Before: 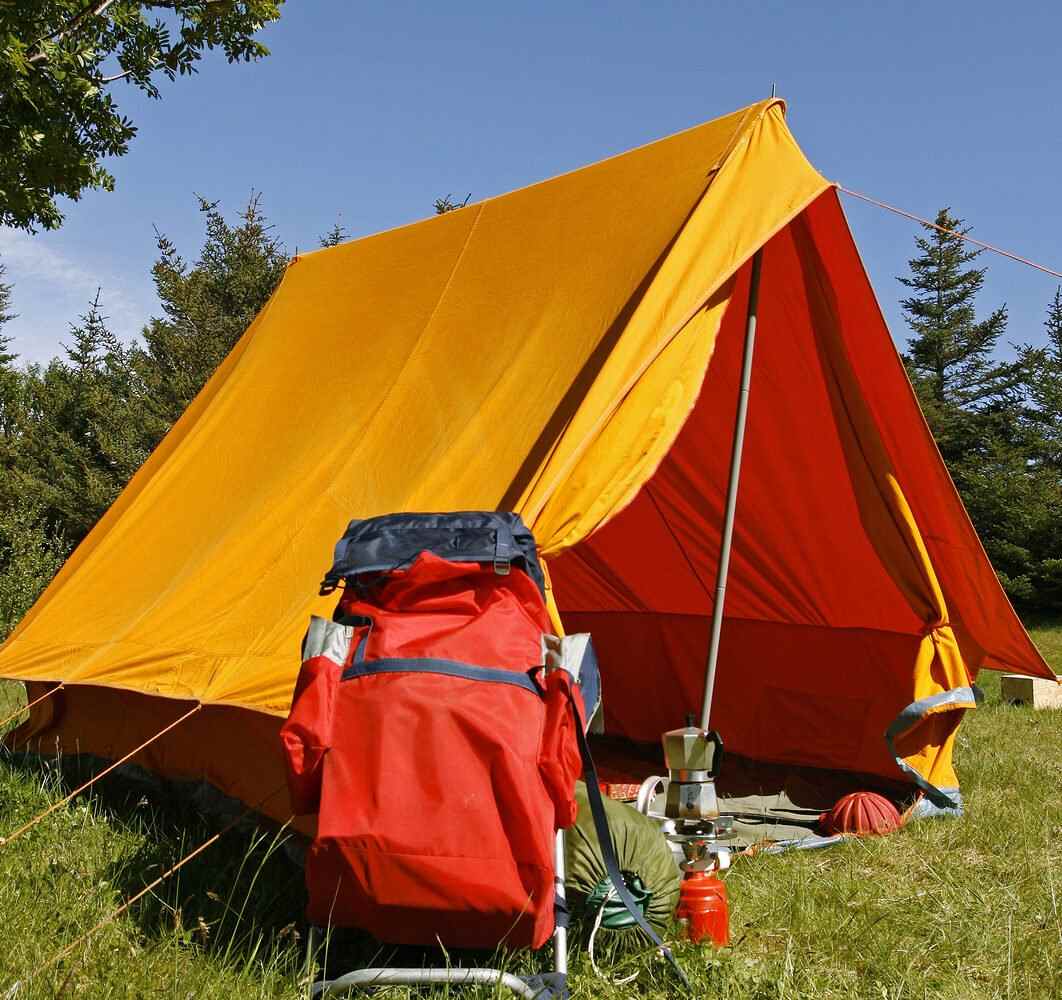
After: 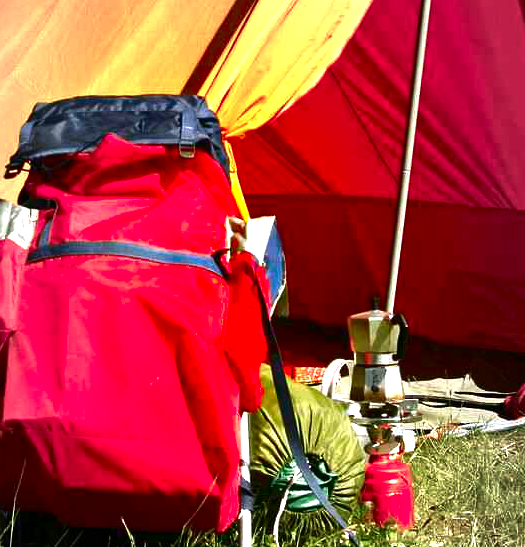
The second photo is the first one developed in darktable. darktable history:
vignetting: fall-off start 18.21%, fall-off radius 137.95%, brightness -0.207, center (-0.078, 0.066), width/height ratio 0.62, shape 0.59
exposure: black level correction 0, exposure 1.3 EV, compensate highlight preservation false
white balance: emerald 1
color correction: saturation 1.32
contrast brightness saturation: brightness -0.25, saturation 0.2
crop: left 29.672%, top 41.786%, right 20.851%, bottom 3.487%
